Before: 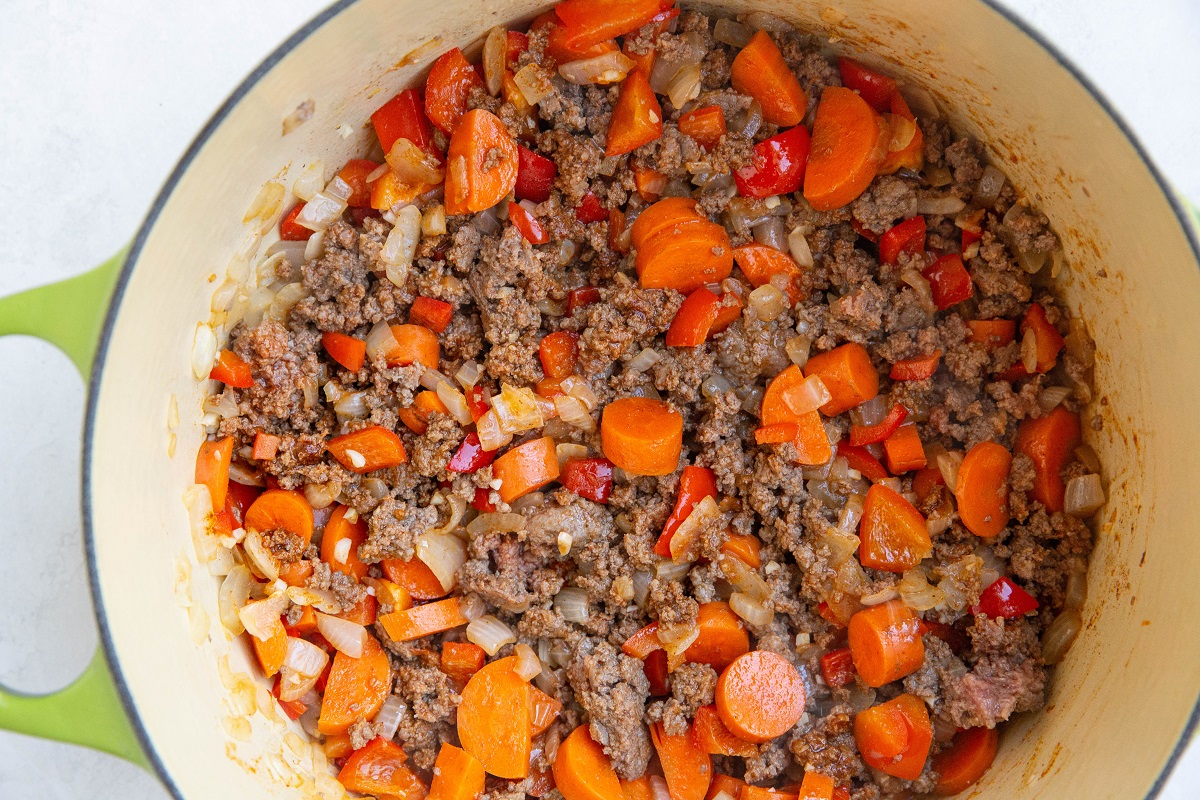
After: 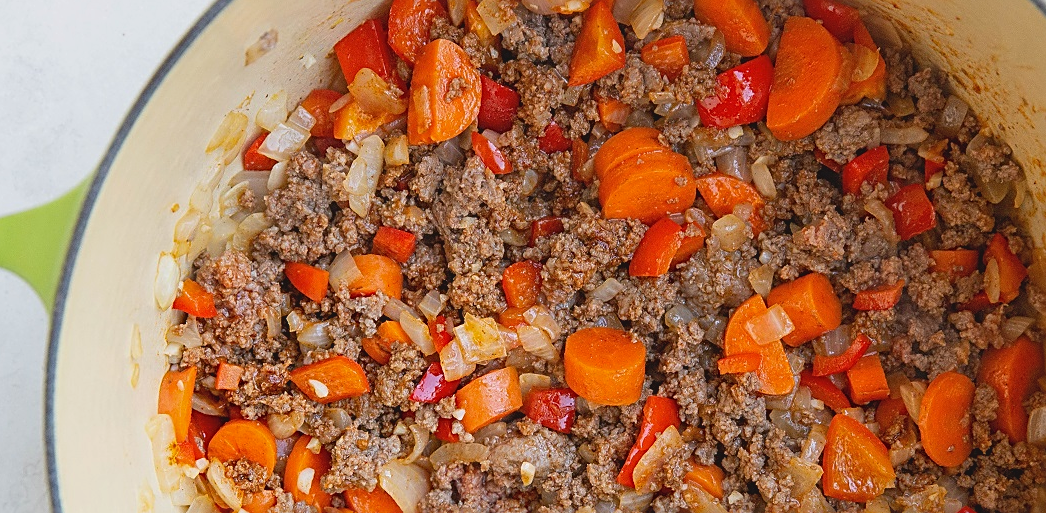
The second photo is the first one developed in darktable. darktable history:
sharpen: amount 0.583
crop: left 3.087%, top 8.813%, right 9.681%, bottom 27.025%
contrast brightness saturation: contrast -0.126
